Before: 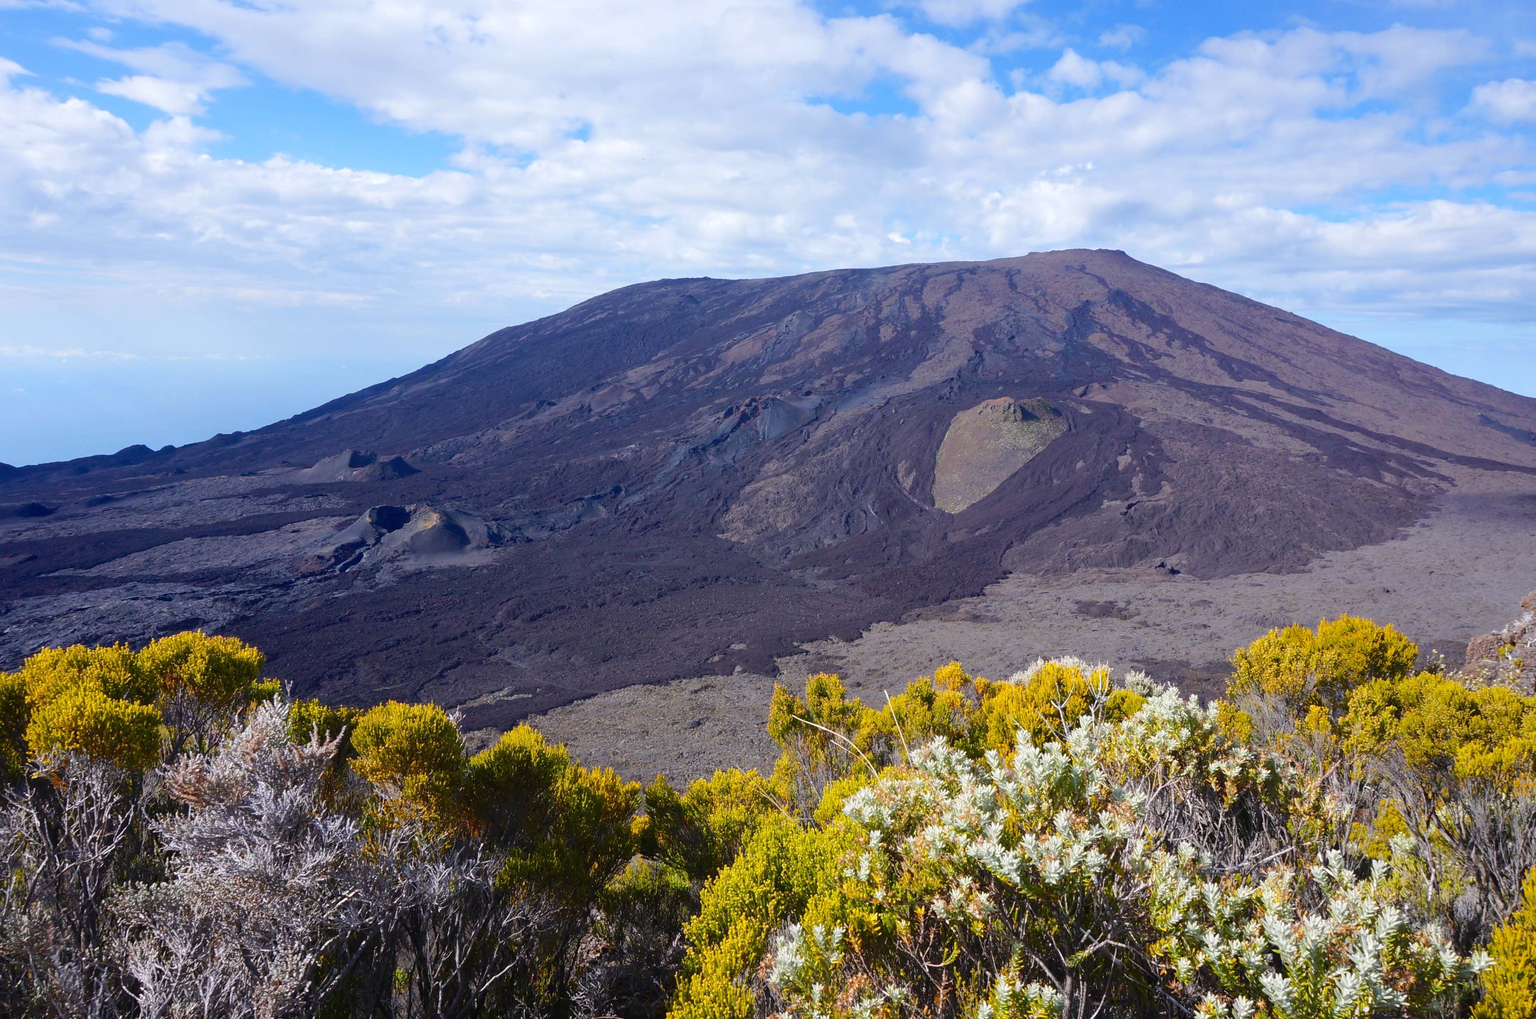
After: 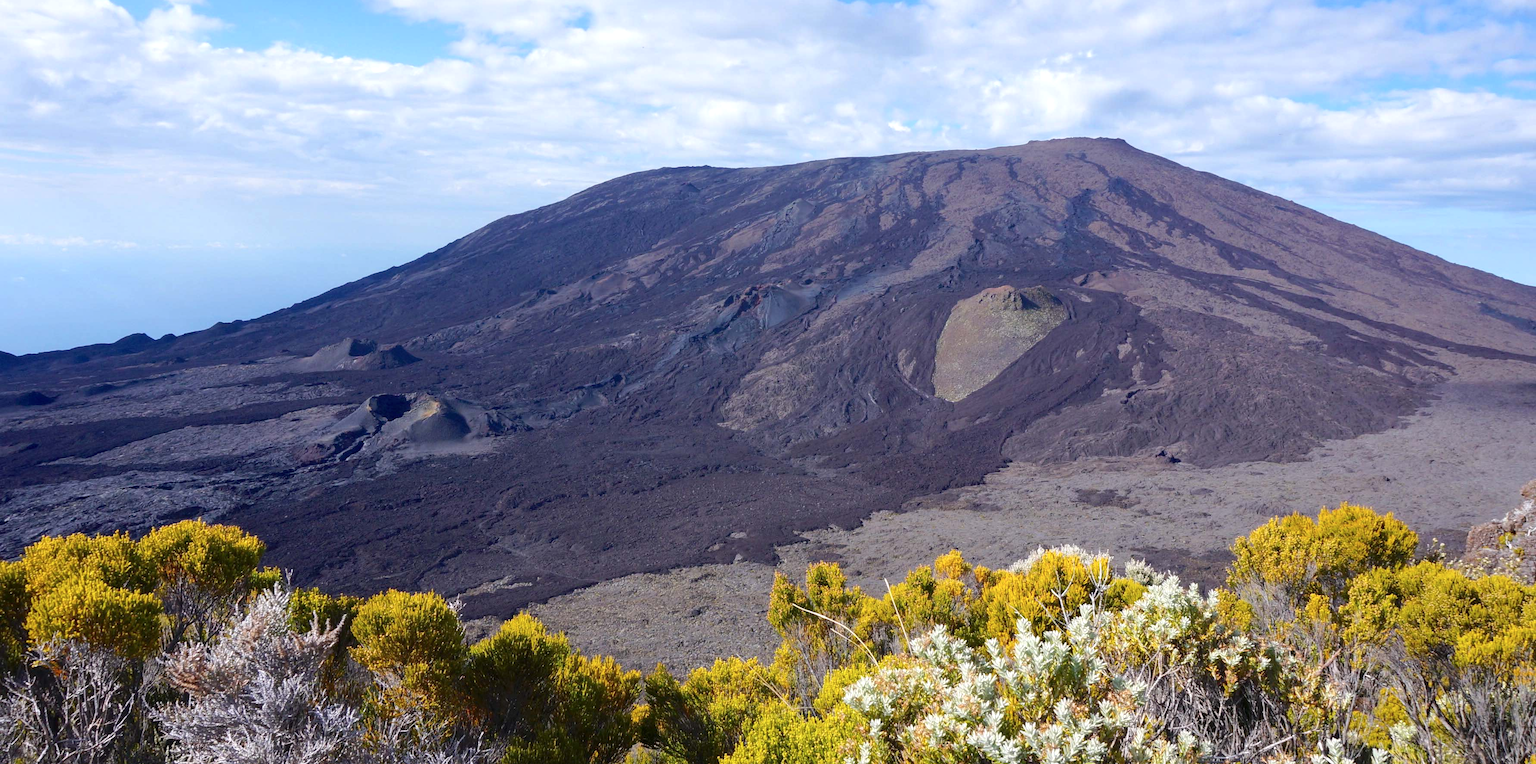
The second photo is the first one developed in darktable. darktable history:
crop: top 11.018%, bottom 13.941%
contrast brightness saturation: saturation -0.062
exposure: exposure 0.203 EV, compensate highlight preservation false
local contrast: highlights 61%, shadows 112%, detail 107%, midtone range 0.529
